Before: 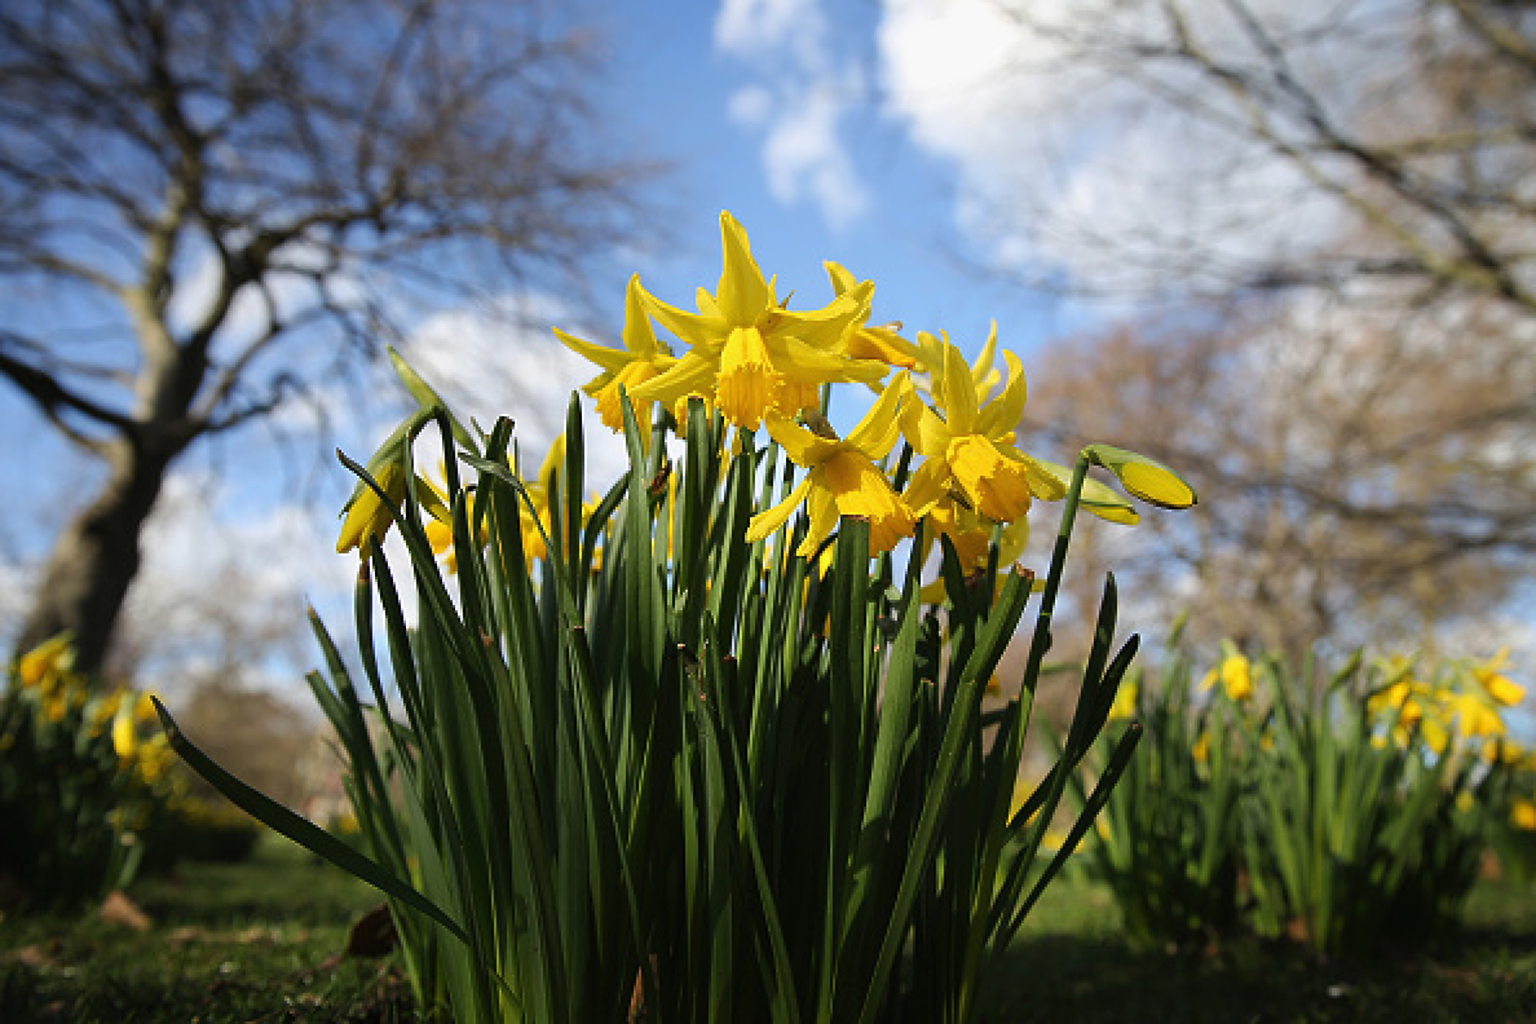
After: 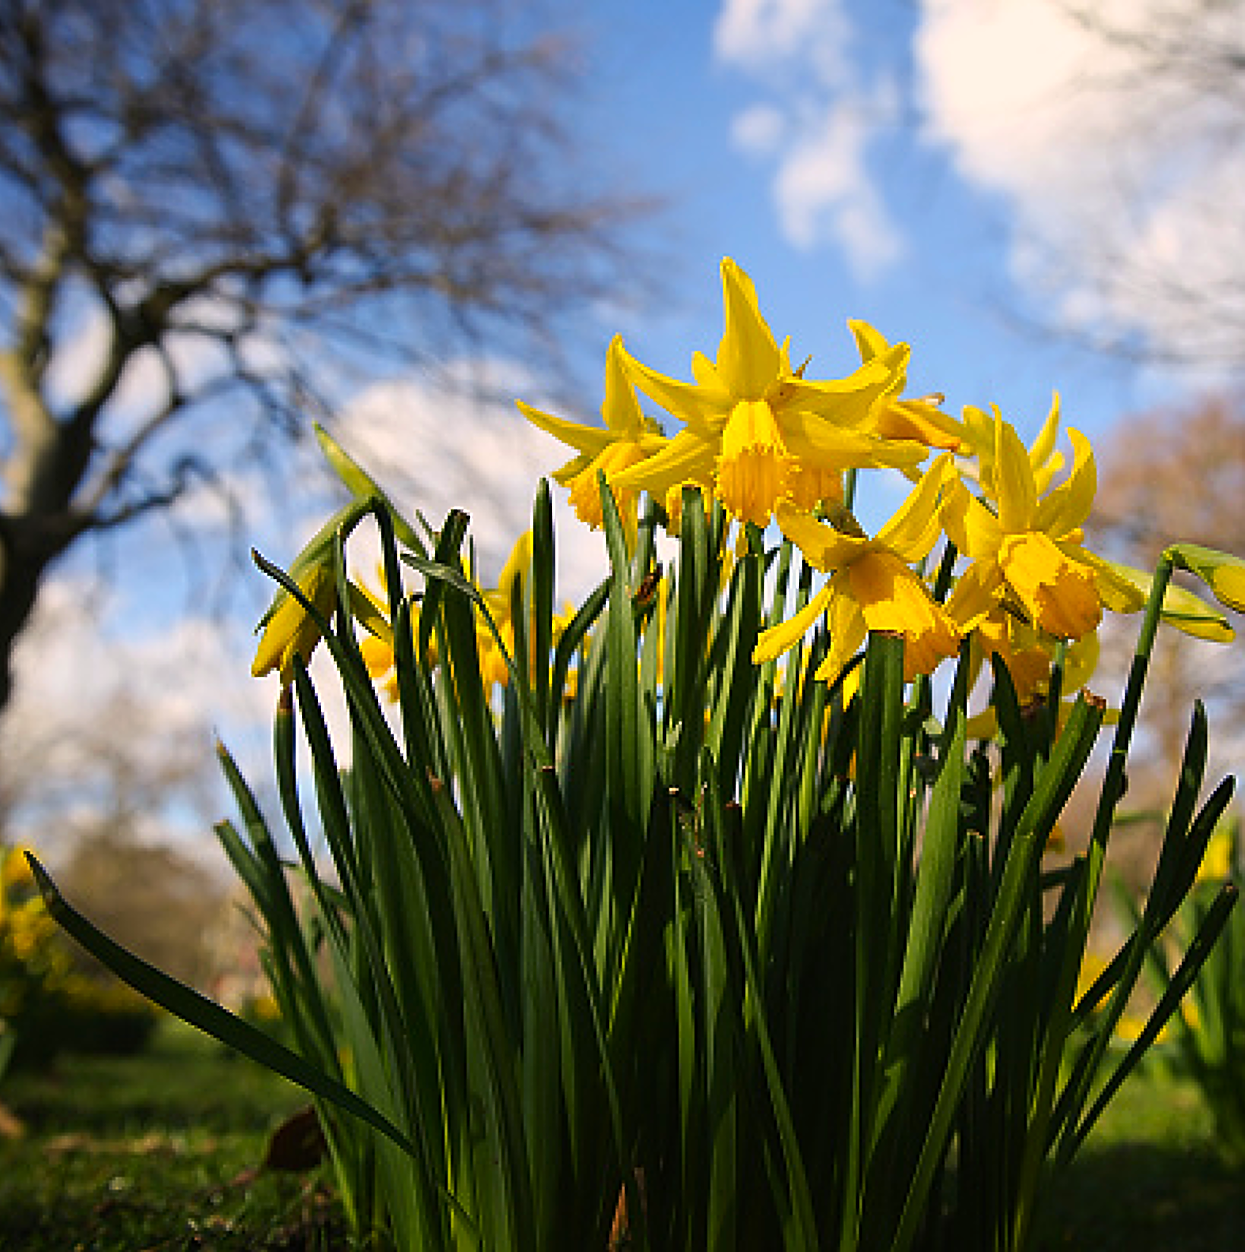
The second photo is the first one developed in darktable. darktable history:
color balance rgb: highlights gain › chroma 3.026%, highlights gain › hue 60.23°, perceptual saturation grading › global saturation 0.15%, global vibrance 14.596%
crop and rotate: left 8.554%, right 25.192%
sharpen: amount 0.494
contrast brightness saturation: contrast 0.08, saturation 0.197
